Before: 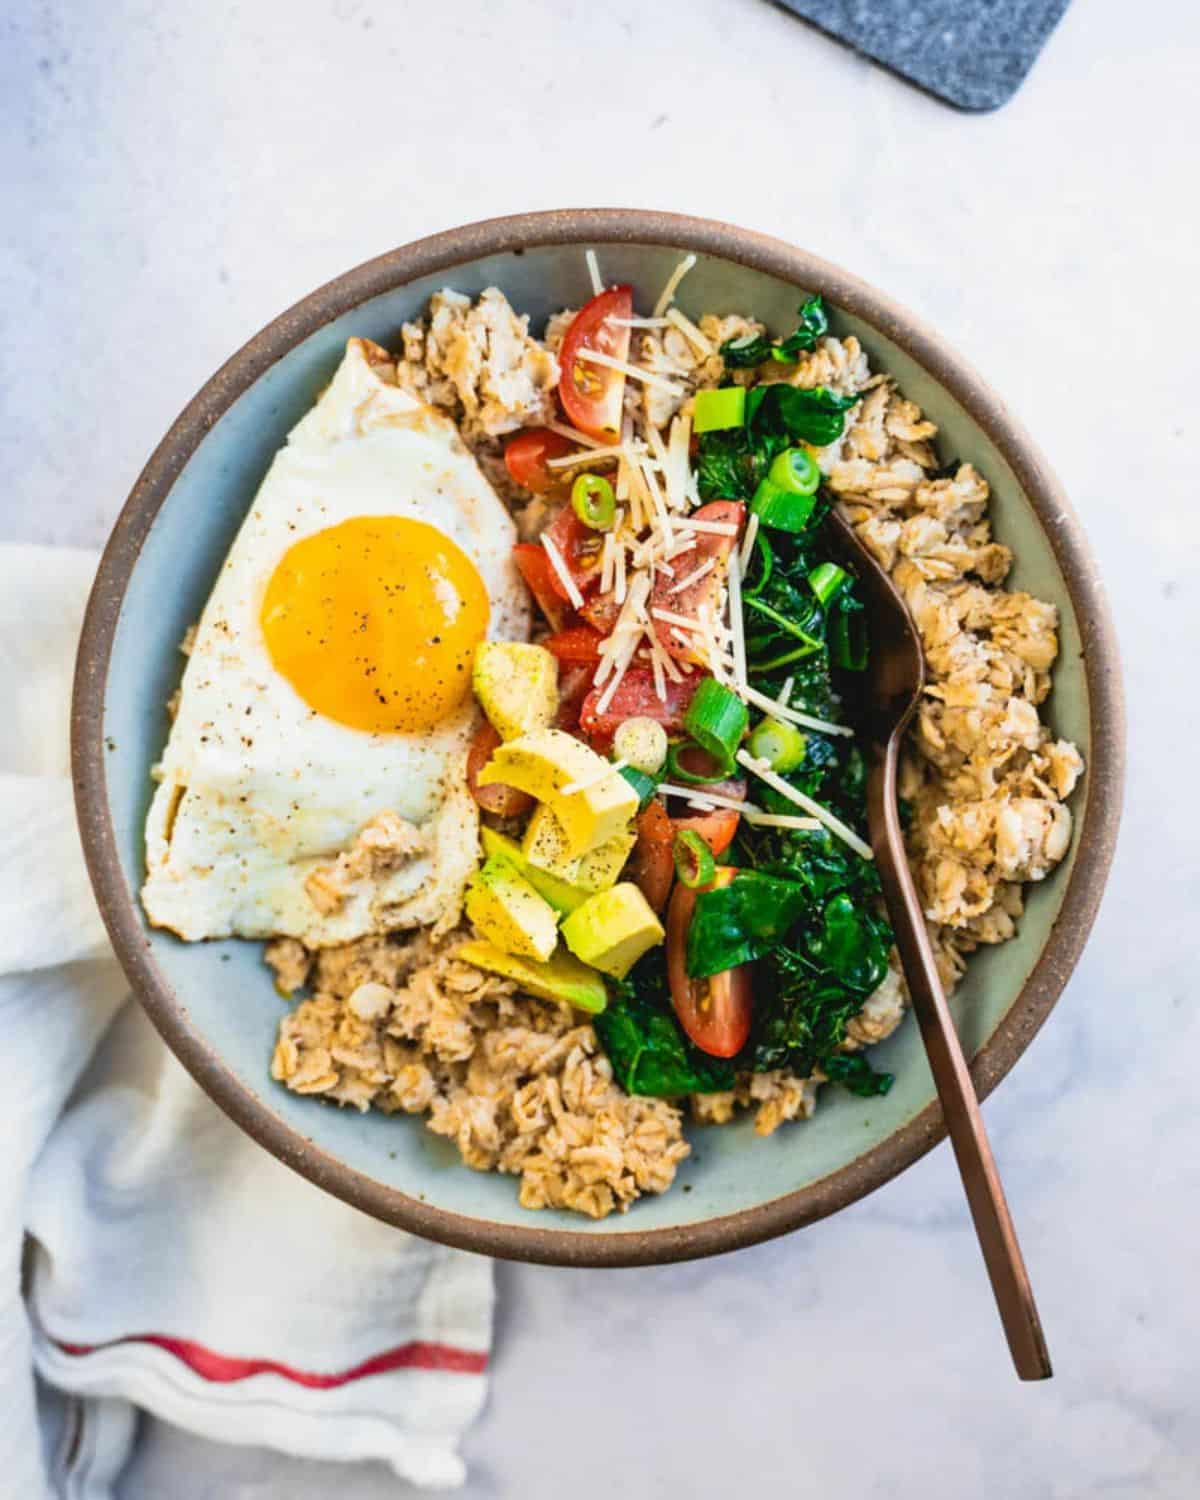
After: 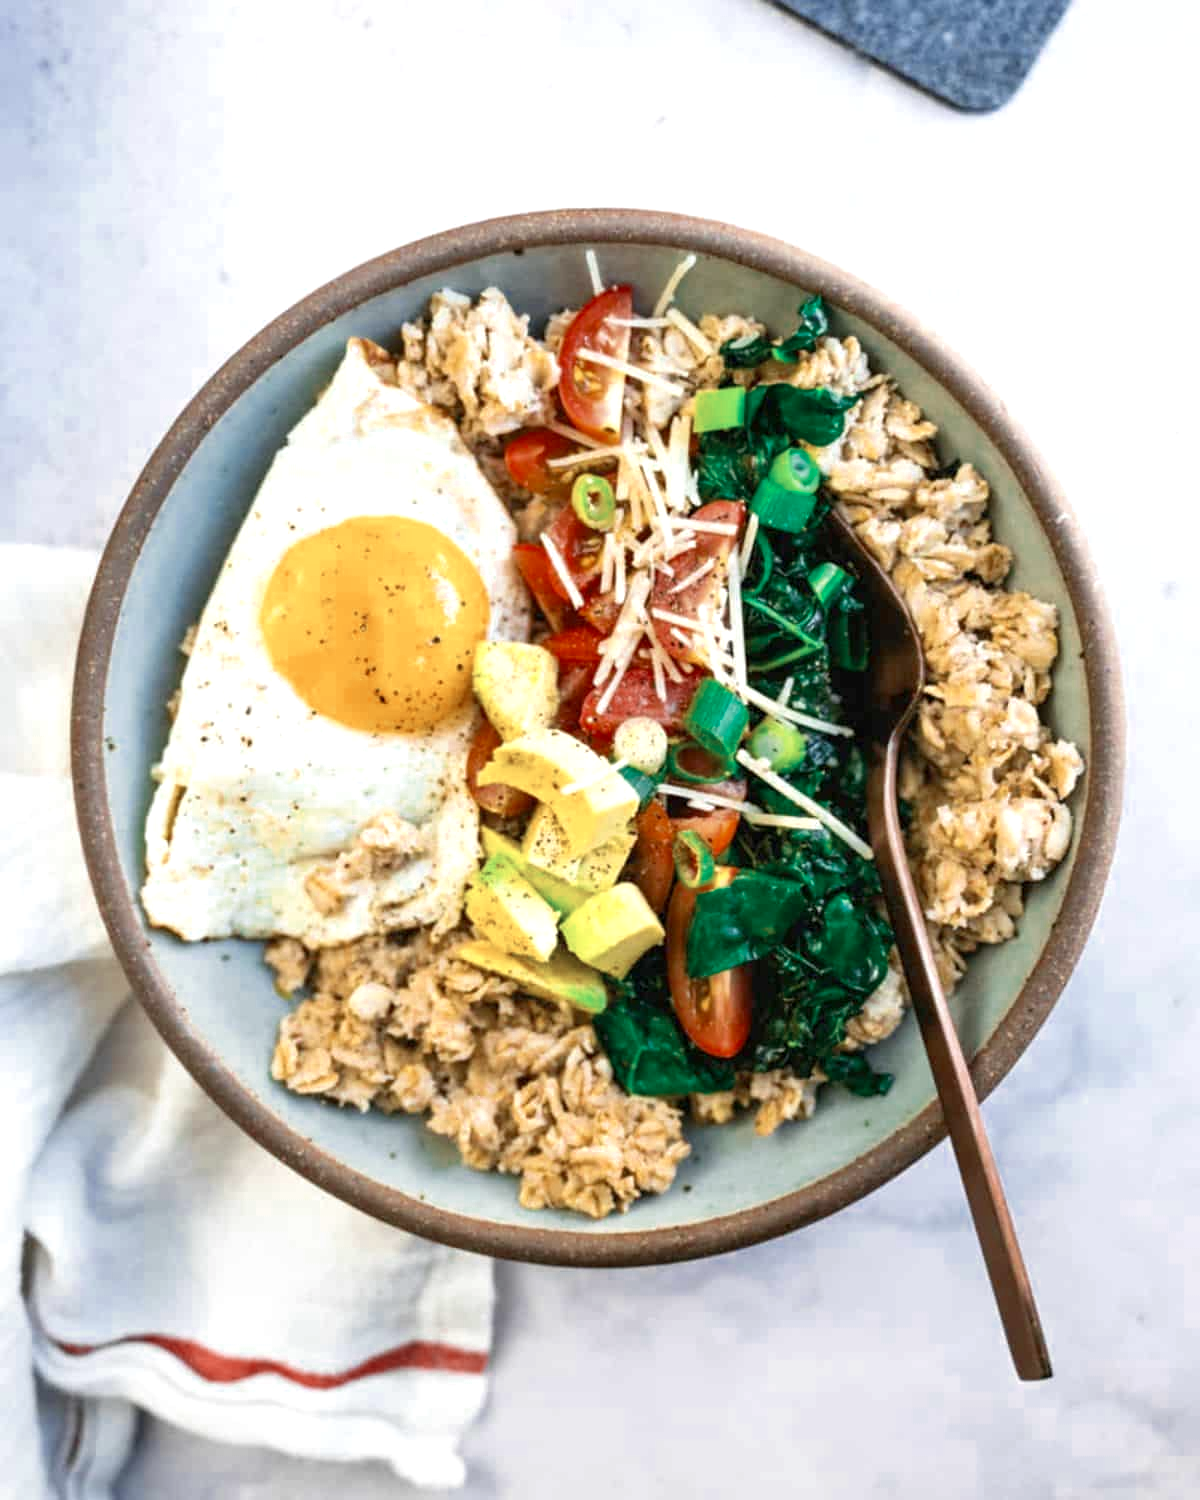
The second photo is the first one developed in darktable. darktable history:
exposure: black level correction 0.003, exposure 0.388 EV, compensate highlight preservation false
color zones: curves: ch0 [(0, 0.5) (0.125, 0.4) (0.25, 0.5) (0.375, 0.4) (0.5, 0.4) (0.625, 0.35) (0.75, 0.35) (0.875, 0.5)]; ch1 [(0, 0.35) (0.125, 0.45) (0.25, 0.35) (0.375, 0.35) (0.5, 0.35) (0.625, 0.35) (0.75, 0.45) (0.875, 0.35)]; ch2 [(0, 0.6) (0.125, 0.5) (0.25, 0.5) (0.375, 0.6) (0.5, 0.6) (0.625, 0.5) (0.75, 0.5) (0.875, 0.5)]
